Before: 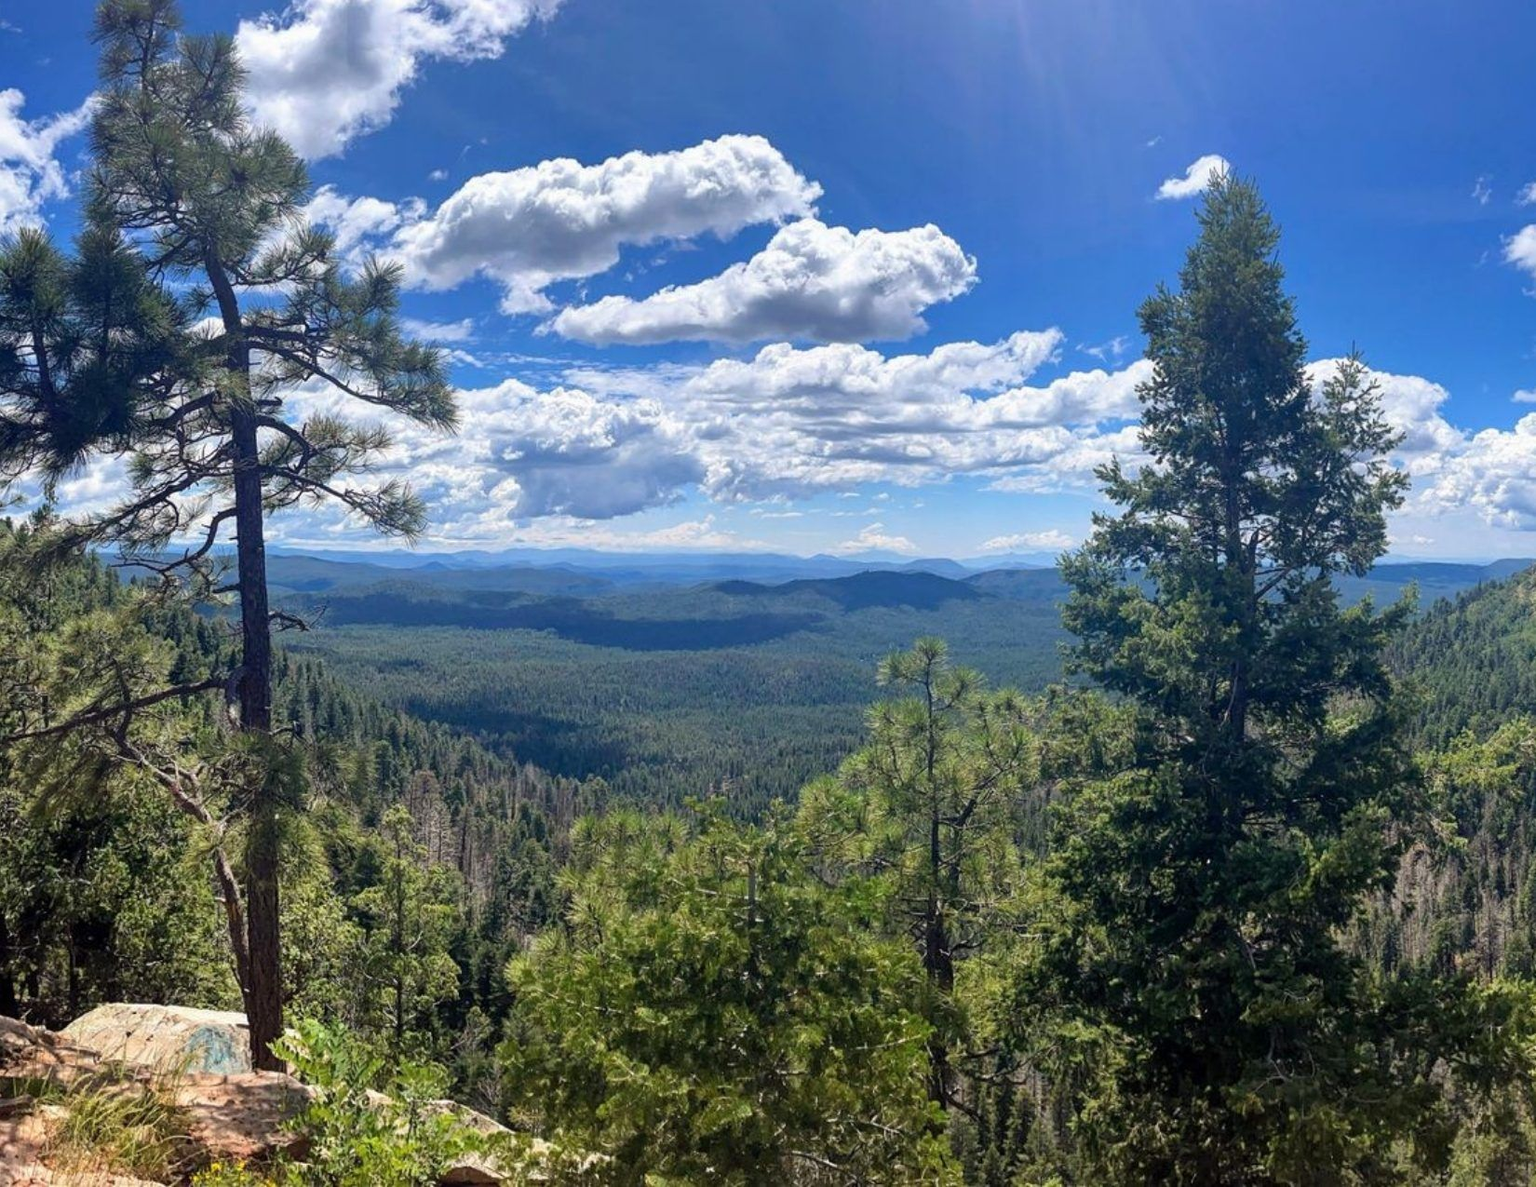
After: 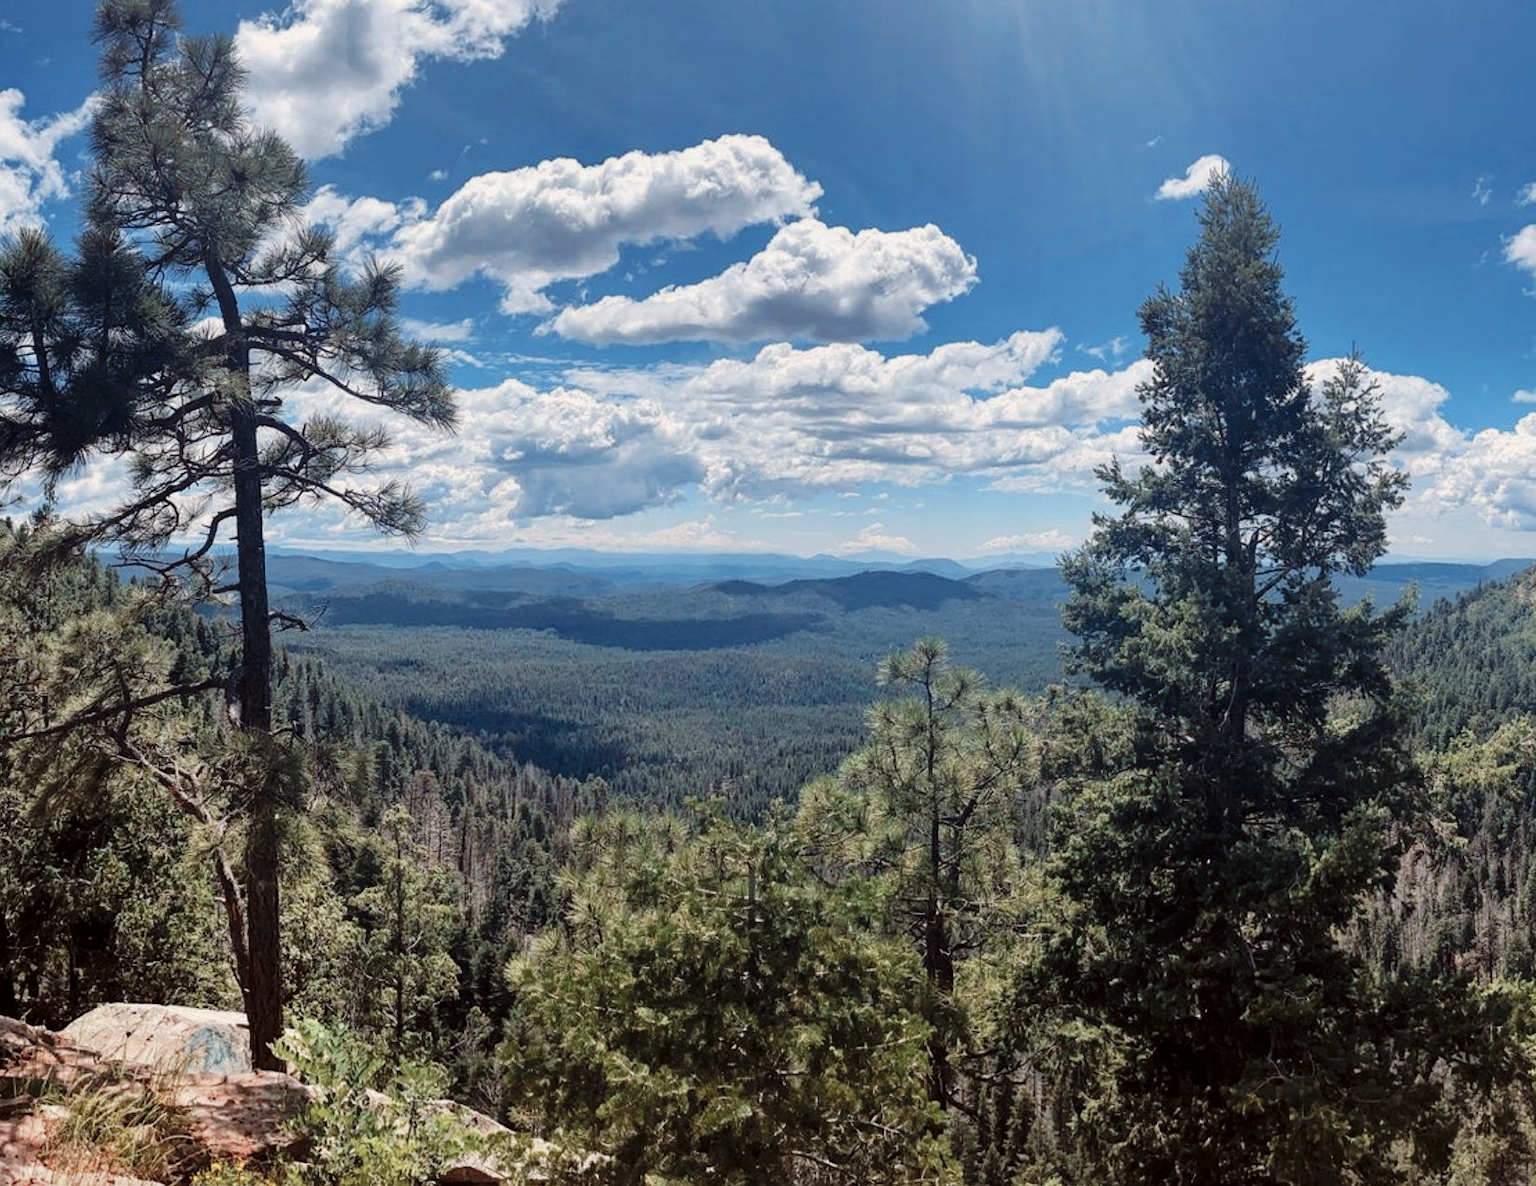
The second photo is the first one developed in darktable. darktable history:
tone curve: curves: ch0 [(0, 0) (0.003, 0.005) (0.011, 0.006) (0.025, 0.013) (0.044, 0.027) (0.069, 0.042) (0.1, 0.06) (0.136, 0.085) (0.177, 0.118) (0.224, 0.171) (0.277, 0.239) (0.335, 0.314) (0.399, 0.394) (0.468, 0.473) (0.543, 0.552) (0.623, 0.64) (0.709, 0.718) (0.801, 0.801) (0.898, 0.882) (1, 1)], preserve colors none
color look up table: target L [95.72, 93.06, 83.14, 83, 80.98, 80.1, 74.69, 57.47, 52.12, 39.62, 10.66, 200.49, 82.85, 76.01, 62.82, 51.35, 45.63, 42.46, 51.68, 52.15, 39.34, 40.3, 36.84, 29.98, 19.67, 11.87, 78.24, 66.21, 57.51, 44.77, 39.64, 57.12, 56.1, 53.76, 35.8, 43.37, 40.71, 34.05, 25.29, 25.59, 23.46, 16, 9.719, 2.54, 95.85, 87.81, 60.99, 58.5, 12.57], target a [-13.63, -20.98, 4.447, -40.49, -40.52, -16.29, -31.56, 6.407, -29.88, -18.86, -6.995, 0, 12.66, 5.22, 44.95, 44.08, 62.27, 59.37, 27.09, 28.72, 53.97, 54.49, 6.75, 13.93, 30.19, 22.75, 11.7, 35.69, 42.2, 56.77, 56.75, 15.97, -10.17, 1.518, 50.17, 1.692, 8.4, 26.73, 37, 34.7, 2.891, 27.29, 31.09, 7.016, -6.142, -30.29, -14.25, -20.64, -2.011], target b [29.41, 1.837, 46.75, 33.82, 9.123, 16.41, -13.39, 36.18, 14.55, -6.676, 7.182, 0, 20.68, 12.48, 40.51, 20.18, 49.14, 28.41, 7.49, 28.96, 47.52, 48.16, 3.769, 21.95, 28.63, 12.92, -9.002, -2.532, -13.05, 9.751, -1.27, -24.23, -45.37, -24.59, 19.64, -52.76, -52.13, 0.545, -23.19, 23.71, -26.53, -12.52, -42.29, -12.74, -0.696, -16.72, -34.8, -23.51, -9.443], num patches 49
